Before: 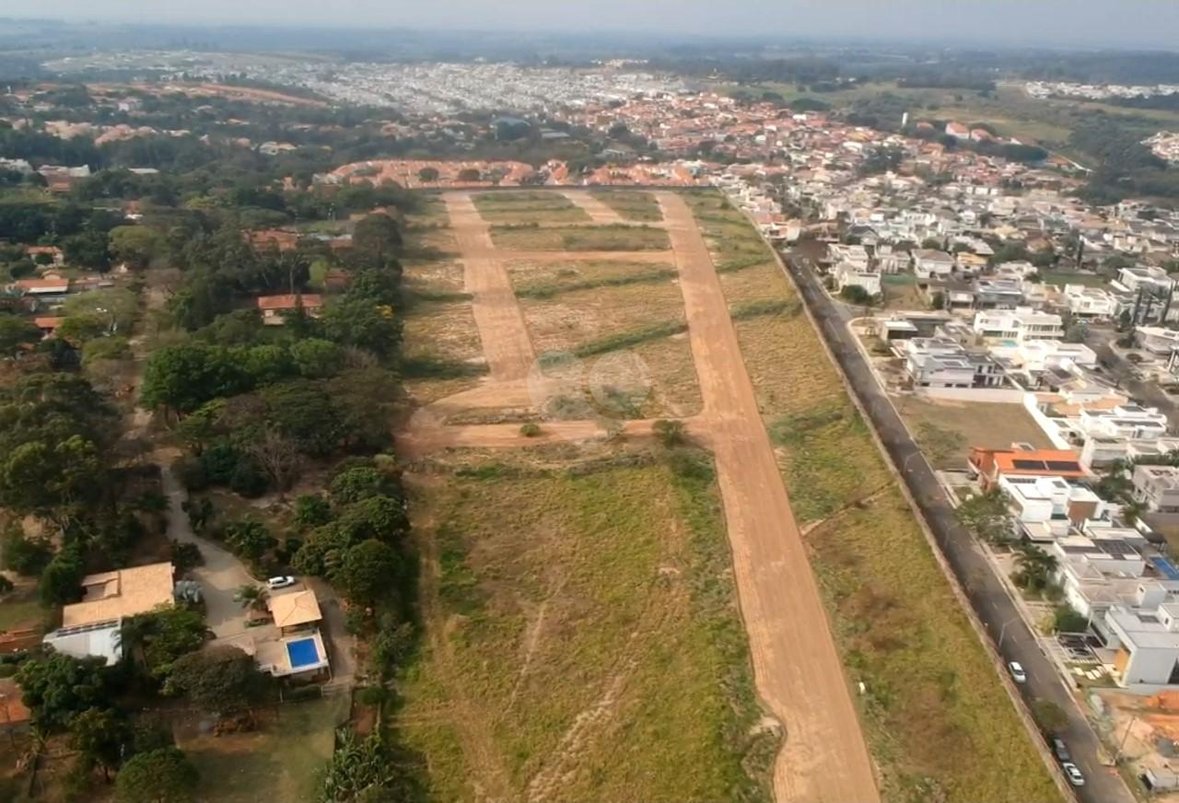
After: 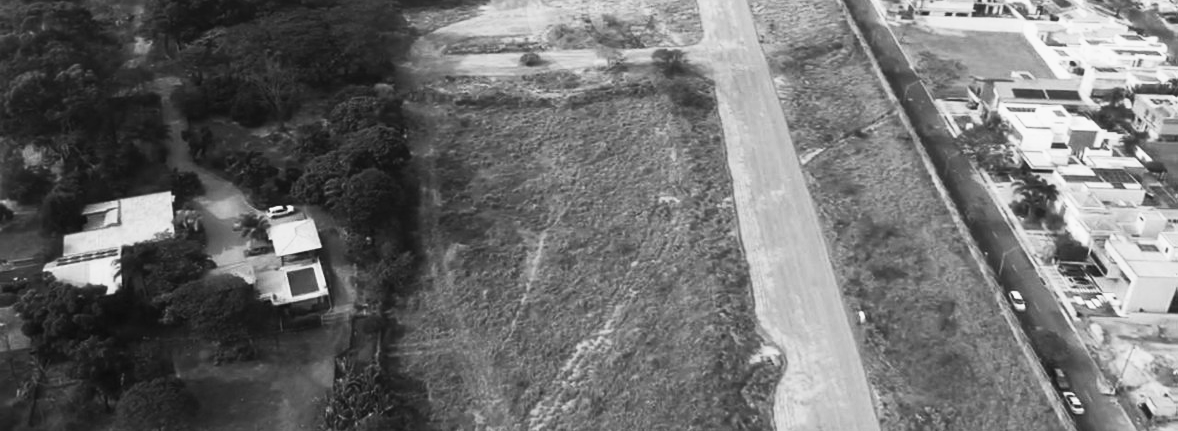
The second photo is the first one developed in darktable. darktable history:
contrast brightness saturation: contrast 0.53, brightness 0.47, saturation -1
crop and rotate: top 46.237%
exposure: black level correction 0, exposure -0.721 EV, compensate highlight preservation false
